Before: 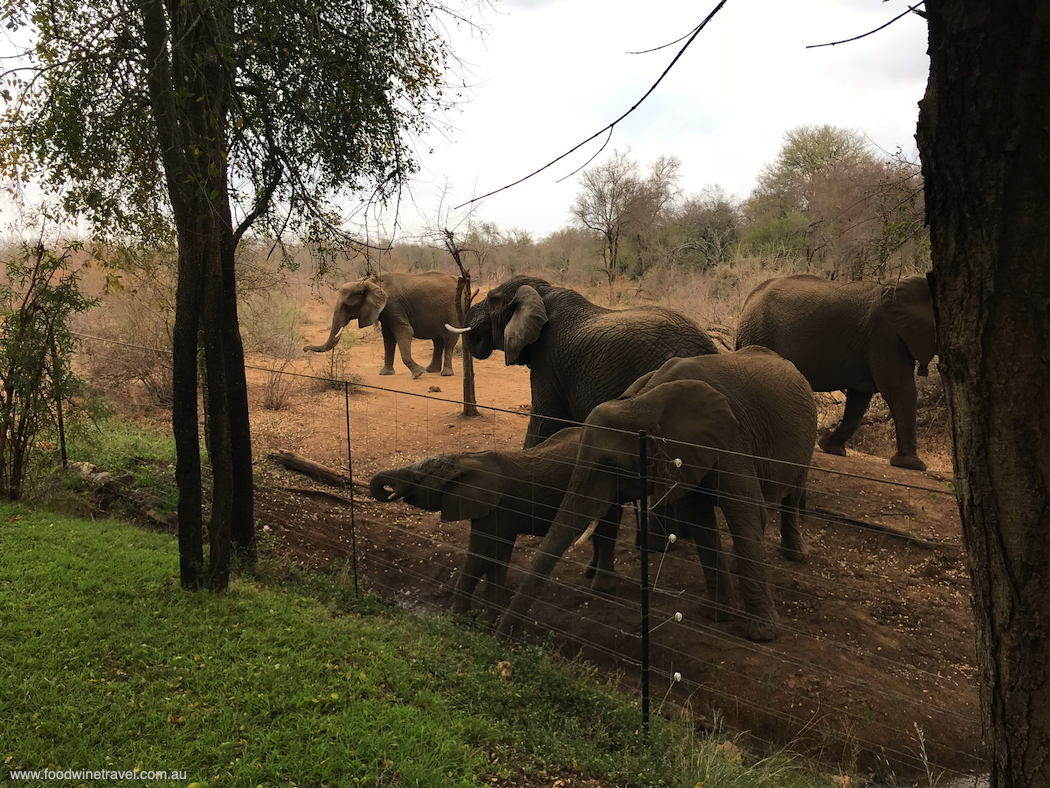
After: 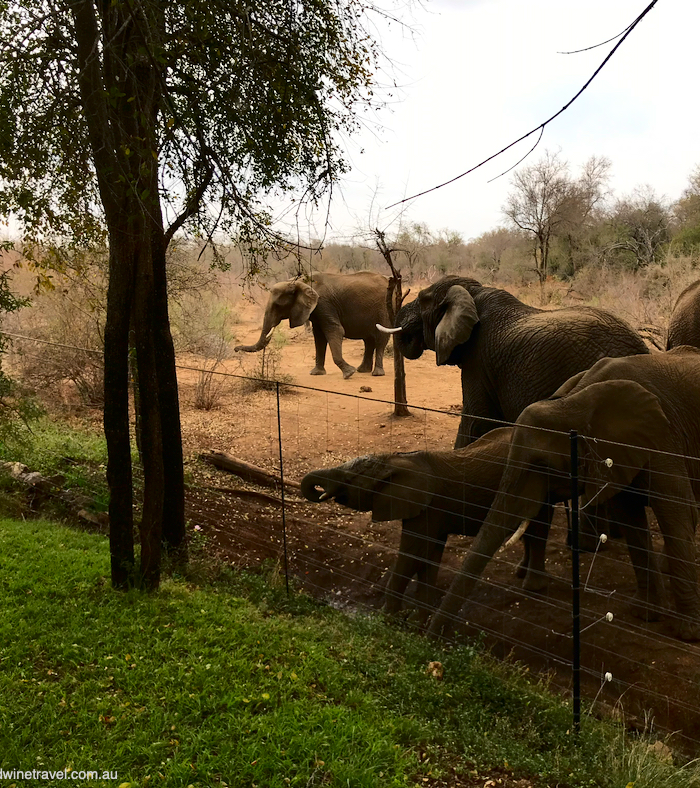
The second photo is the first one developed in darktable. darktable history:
crop and rotate: left 6.617%, right 26.717%
contrast brightness saturation: contrast 0.19, brightness -0.11, saturation 0.21
